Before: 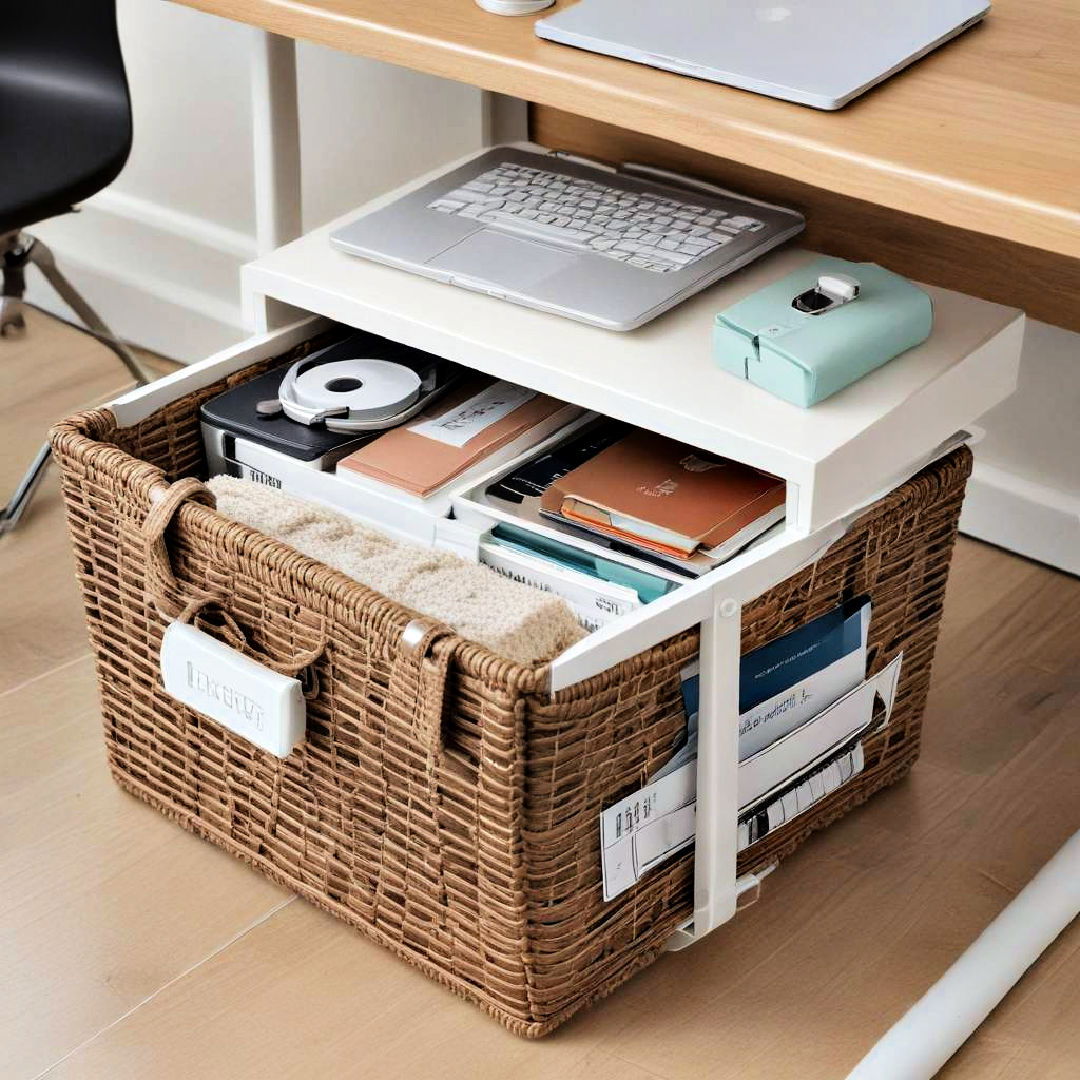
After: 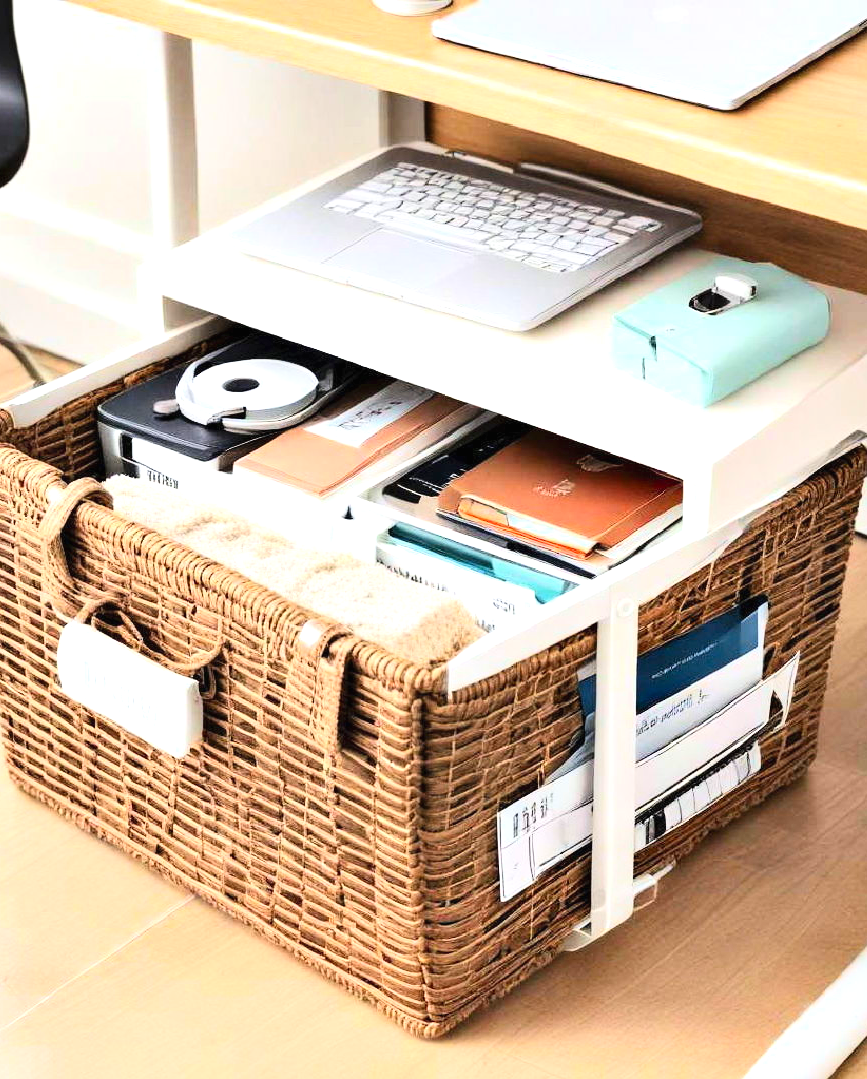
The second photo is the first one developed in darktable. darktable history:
exposure: black level correction 0, exposure 0.695 EV, compensate exposure bias true, compensate highlight preservation false
crop and rotate: left 9.55%, right 10.147%
contrast brightness saturation: contrast 0.201, brightness 0.165, saturation 0.227
